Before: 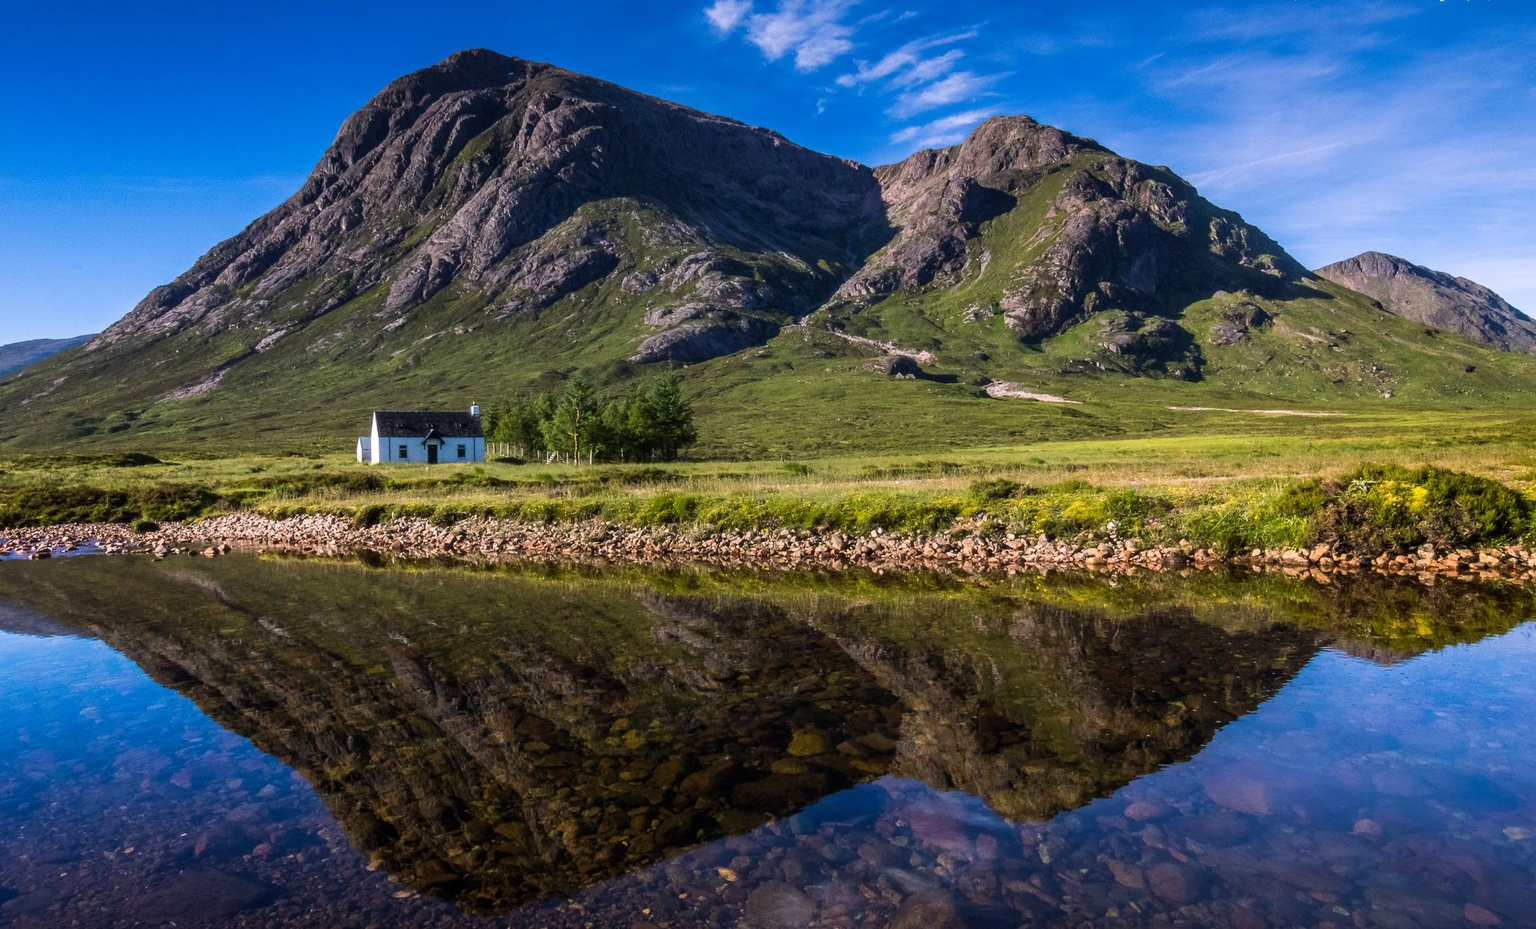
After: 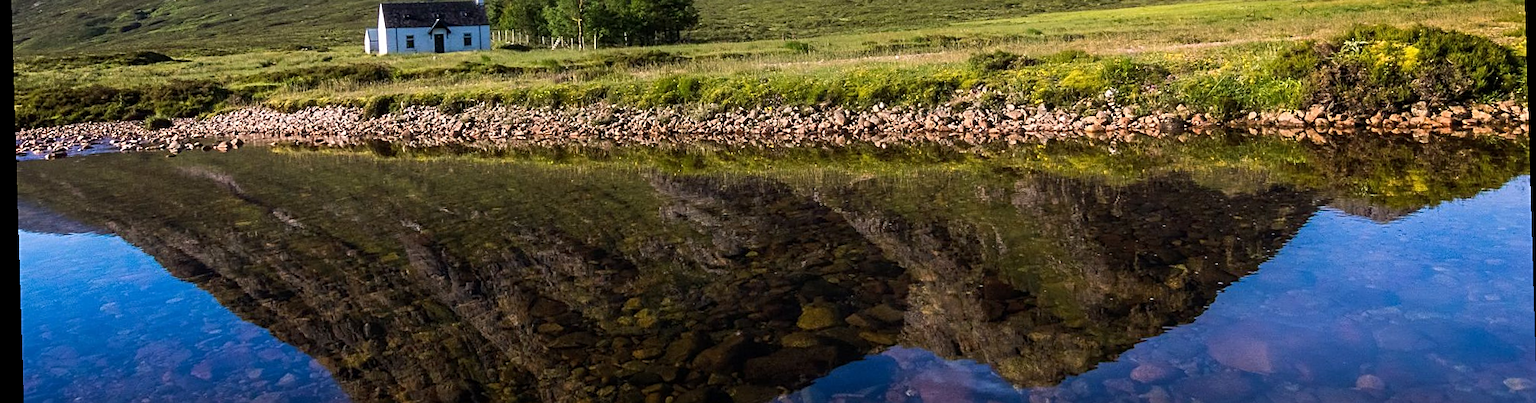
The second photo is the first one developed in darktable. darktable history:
white balance: emerald 1
rotate and perspective: rotation -1.75°, automatic cropping off
sharpen: on, module defaults
crop: top 45.551%, bottom 12.262%
